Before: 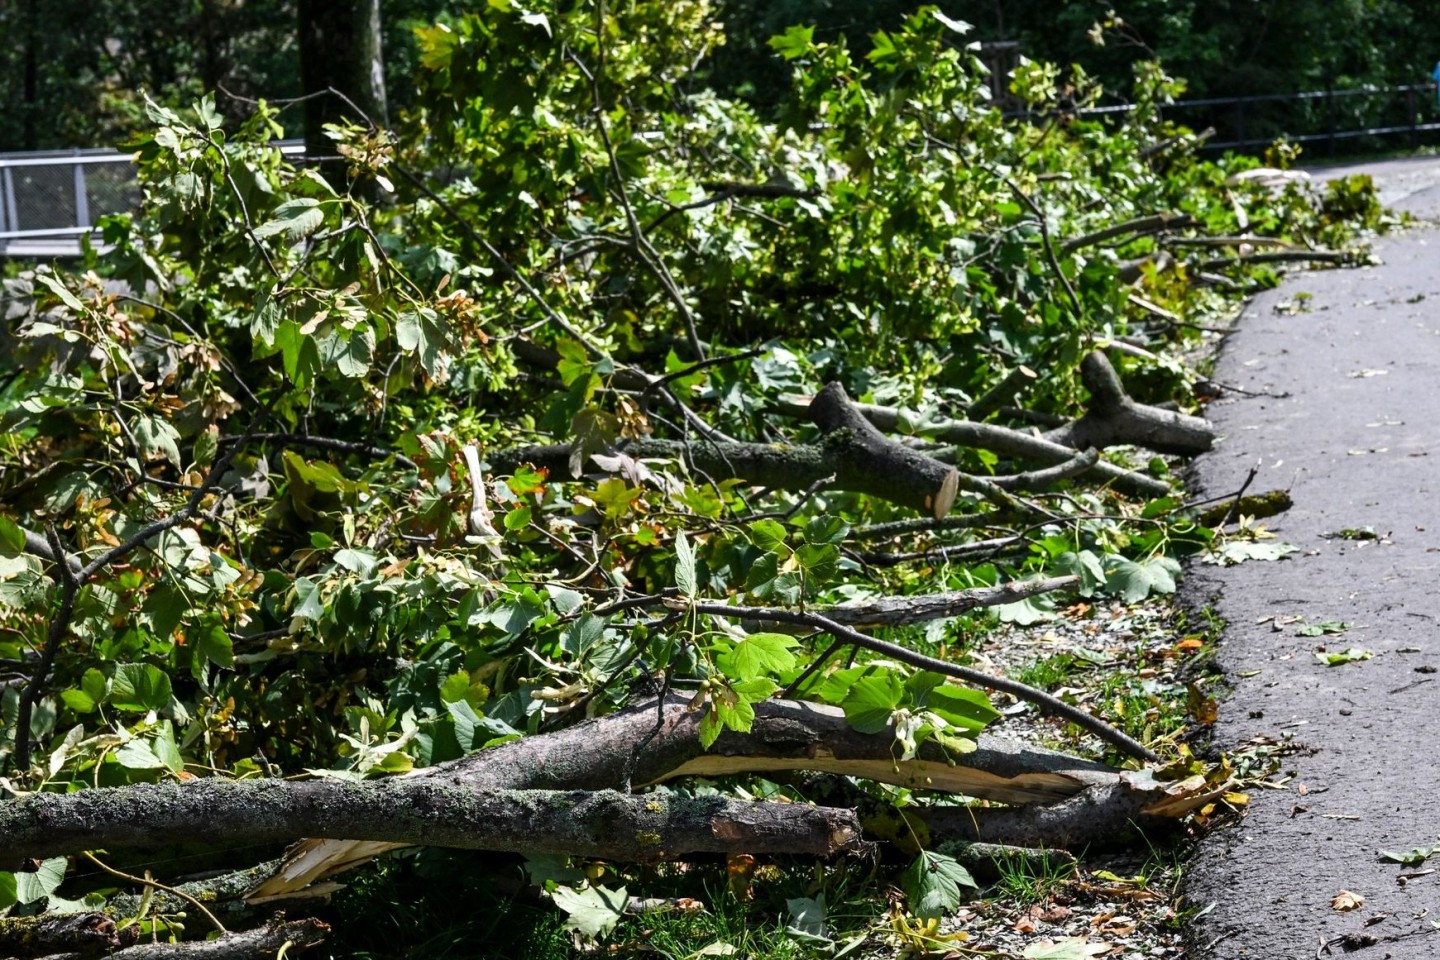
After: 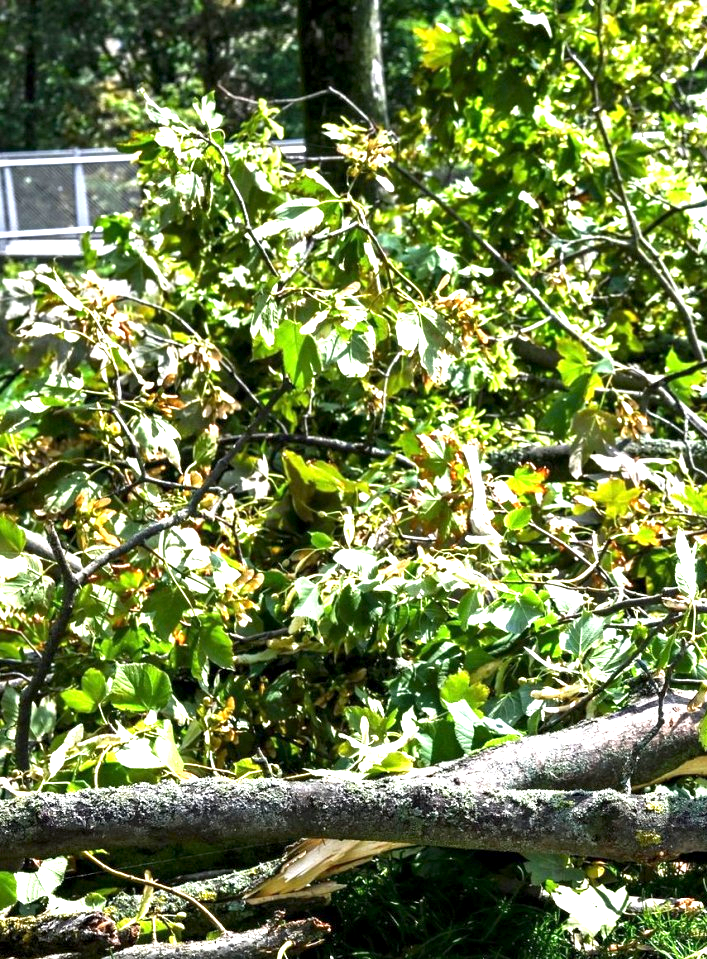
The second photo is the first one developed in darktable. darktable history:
exposure: black level correction 0.001, exposure 1.719 EV, compensate exposure bias true, compensate highlight preservation false
crop and rotate: left 0%, top 0%, right 50.845%
